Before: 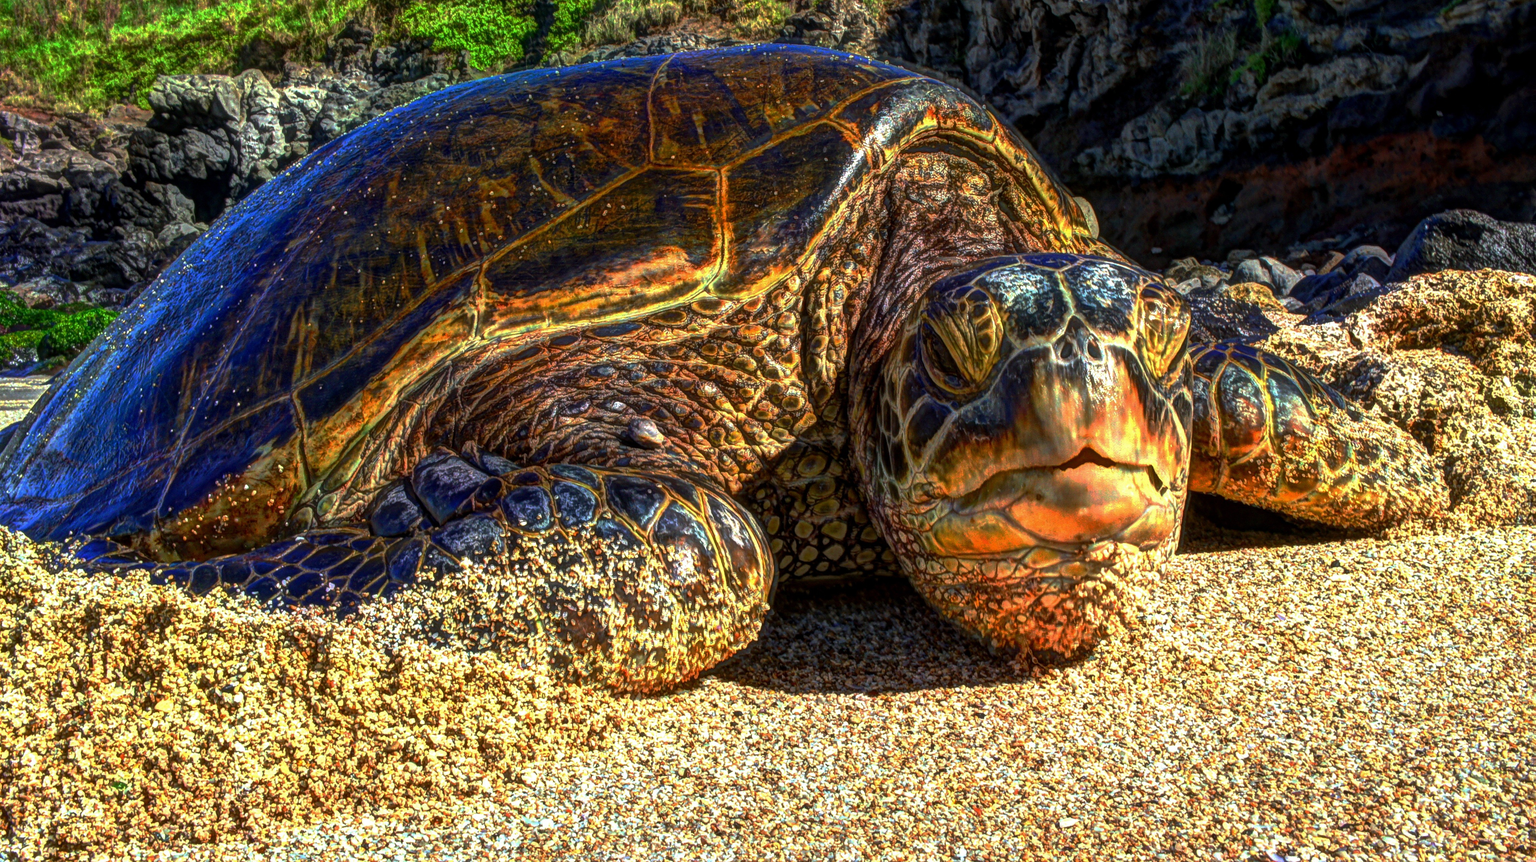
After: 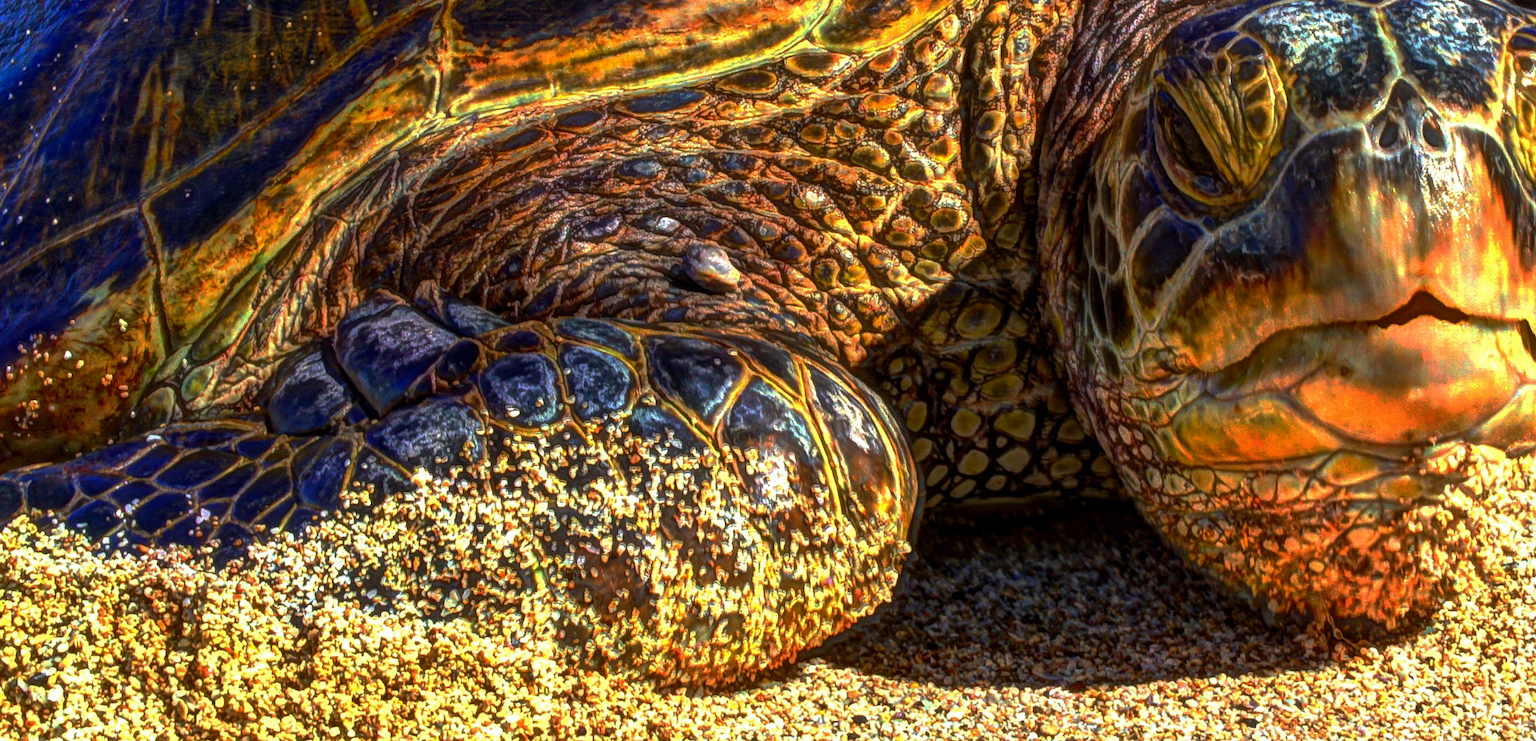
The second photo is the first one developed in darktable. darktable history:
crop: left 13.33%, top 30.971%, right 24.578%, bottom 15.595%
color balance rgb: power › luminance 1.159%, power › chroma 0.391%, power › hue 30.85°, perceptual saturation grading › global saturation 0.677%, global vibrance 20%
